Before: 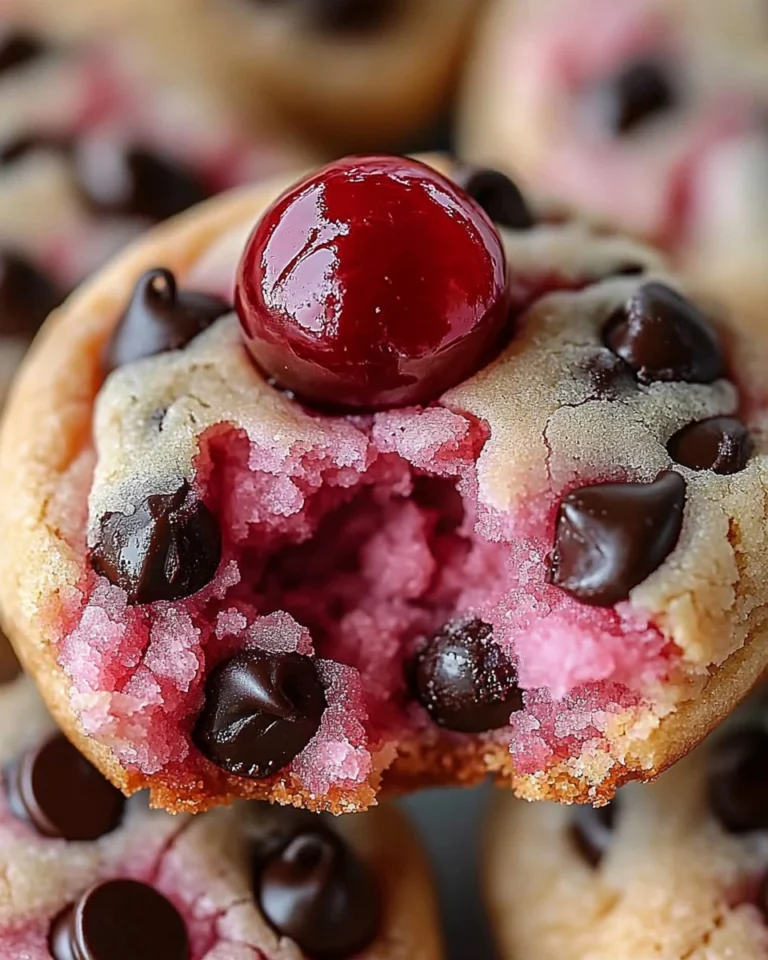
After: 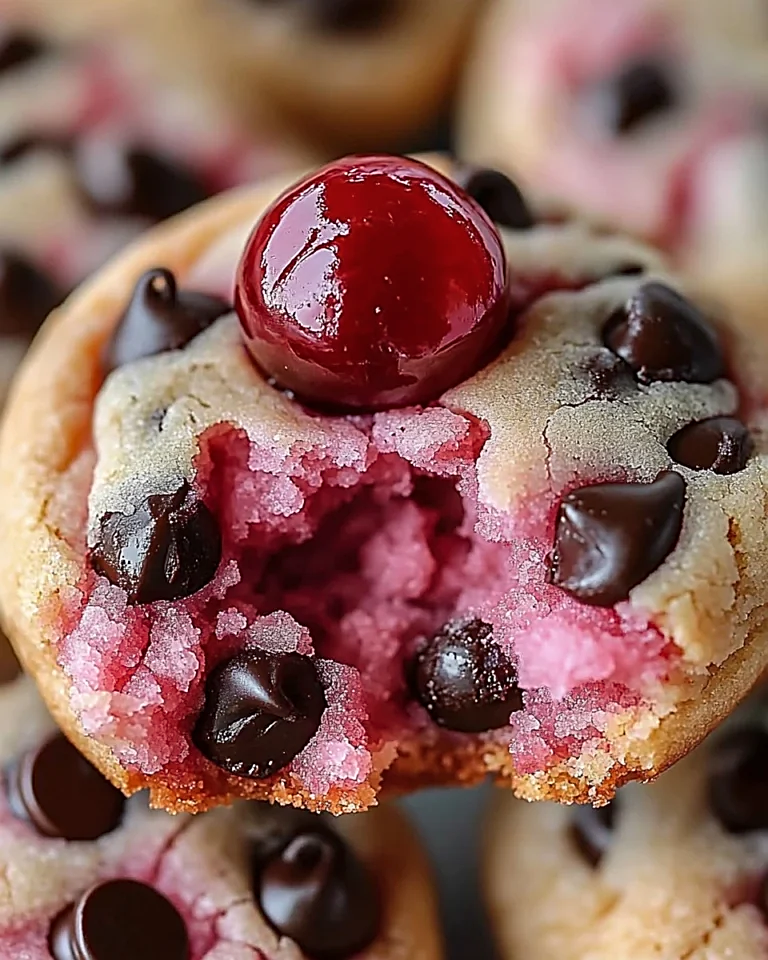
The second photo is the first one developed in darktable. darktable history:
shadows and highlights: low approximation 0.01, soften with gaussian
sharpen: on, module defaults
